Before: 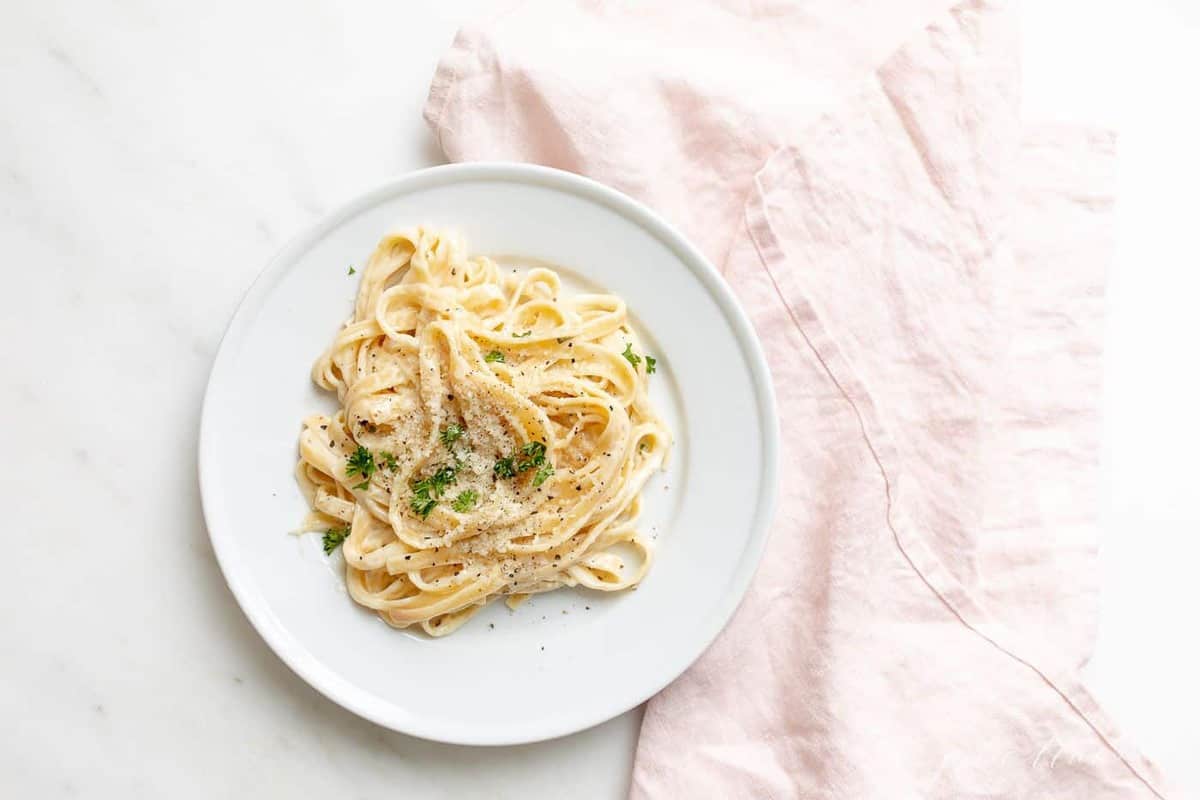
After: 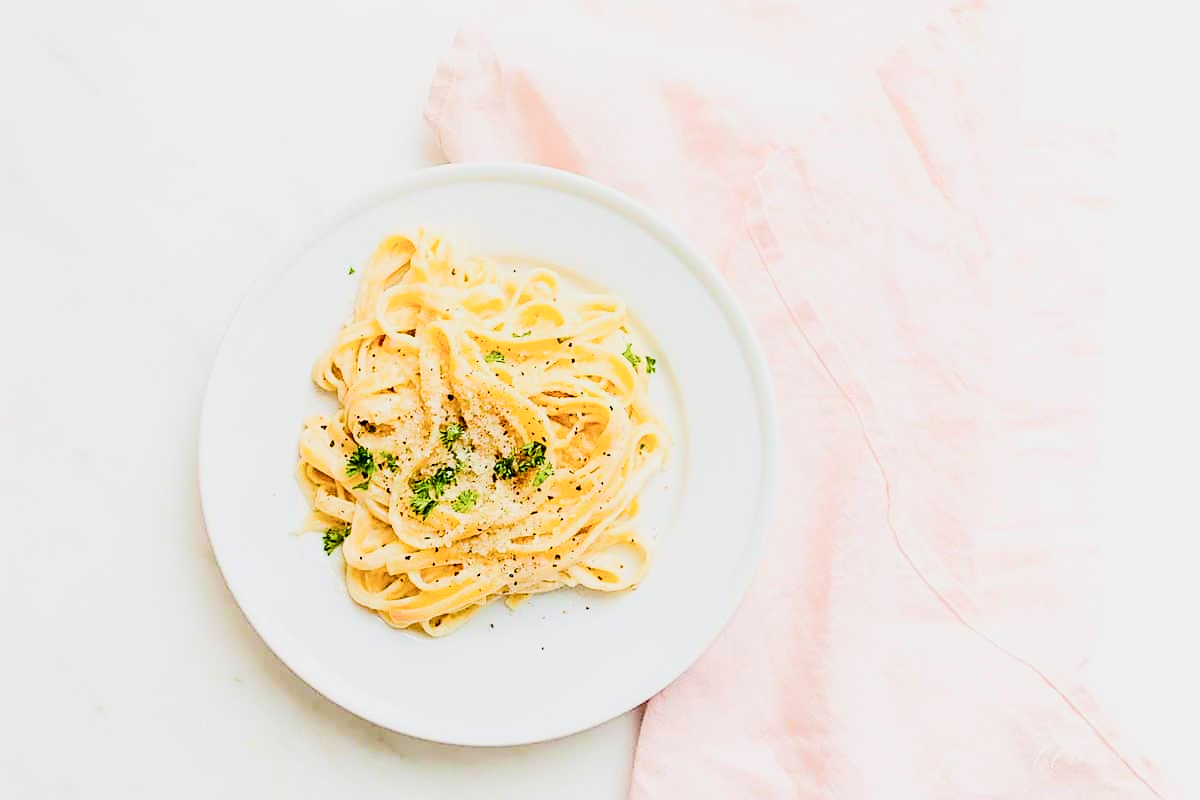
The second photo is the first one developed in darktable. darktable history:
exposure: black level correction 0.003, exposure 0.389 EV, compensate highlight preservation false
tone curve: curves: ch0 [(0, 0.013) (0.054, 0.018) (0.205, 0.191) (0.289, 0.292) (0.39, 0.424) (0.493, 0.551) (0.666, 0.743) (0.795, 0.841) (1, 0.998)]; ch1 [(0, 0) (0.385, 0.343) (0.439, 0.415) (0.494, 0.495) (0.501, 0.501) (0.51, 0.509) (0.548, 0.554) (0.586, 0.614) (0.66, 0.706) (0.783, 0.804) (1, 1)]; ch2 [(0, 0) (0.304, 0.31) (0.403, 0.399) (0.441, 0.428) (0.47, 0.469) (0.498, 0.496) (0.524, 0.538) (0.566, 0.579) (0.633, 0.665) (0.7, 0.711) (1, 1)], color space Lab, linked channels, preserve colors none
contrast brightness saturation: contrast -0.017, brightness -0.015, saturation 0.031
color balance rgb: perceptual saturation grading › global saturation 34.982%, perceptual saturation grading › highlights -25.78%, perceptual saturation grading › shadows 24.803%, global vibrance 40.559%
sharpen: on, module defaults
tone equalizer: on, module defaults
shadows and highlights: shadows -1.48, highlights 40.91, highlights color adjustment 0.094%
filmic rgb: black relative exposure -7.65 EV, white relative exposure 4.56 EV, hardness 3.61, contrast in shadows safe
